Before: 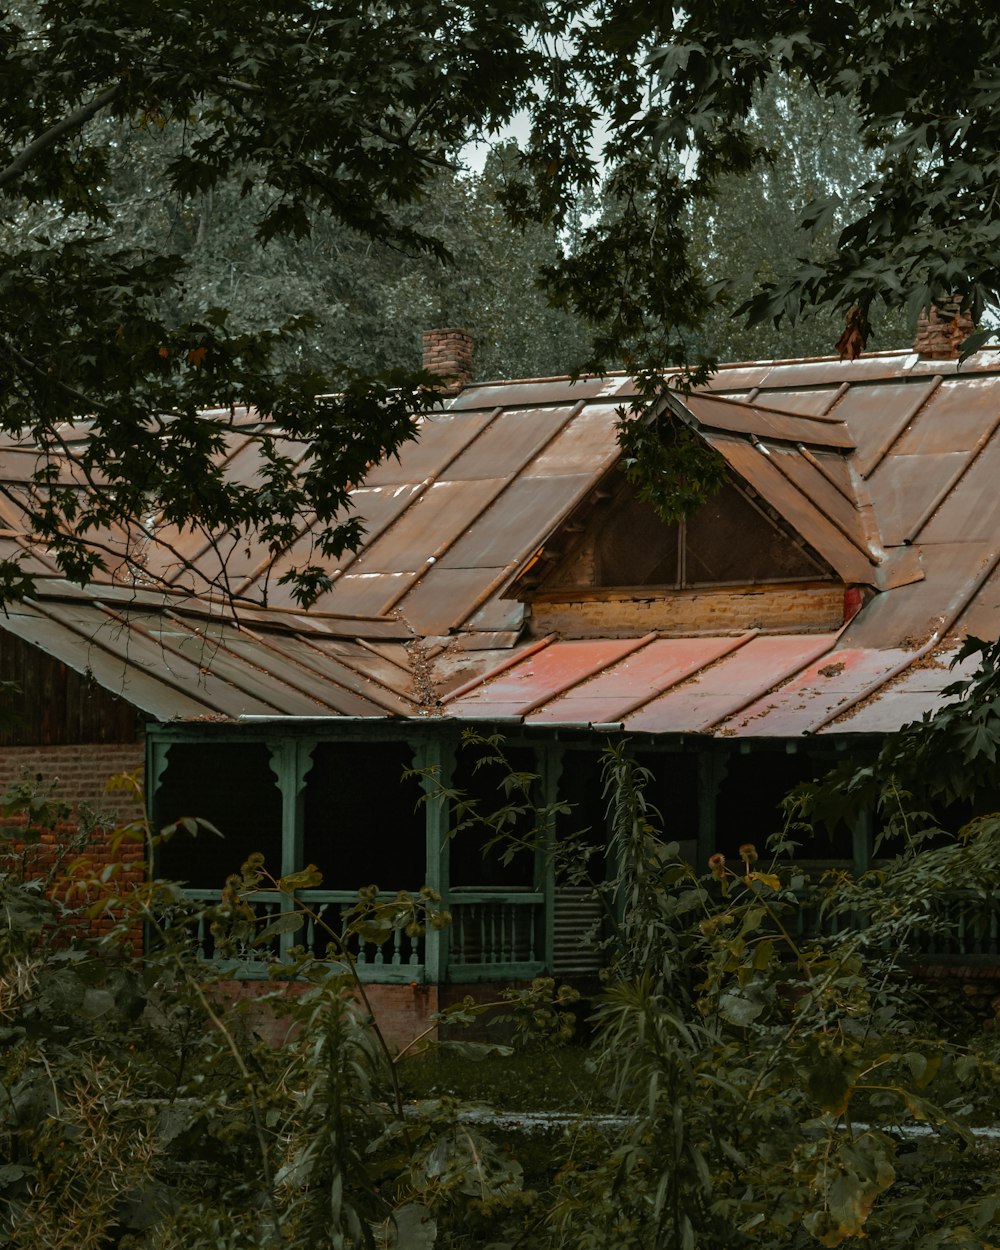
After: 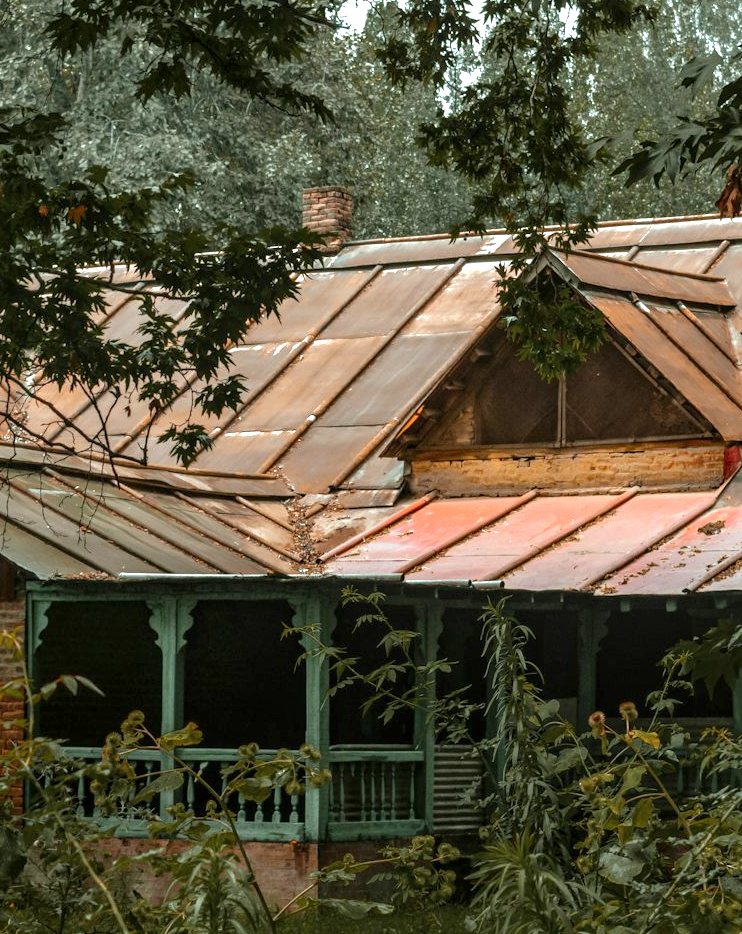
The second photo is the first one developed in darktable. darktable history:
local contrast: on, module defaults
exposure: exposure 1.074 EV, compensate highlight preservation false
crop and rotate: left 12.006%, top 11.392%, right 13.761%, bottom 13.844%
